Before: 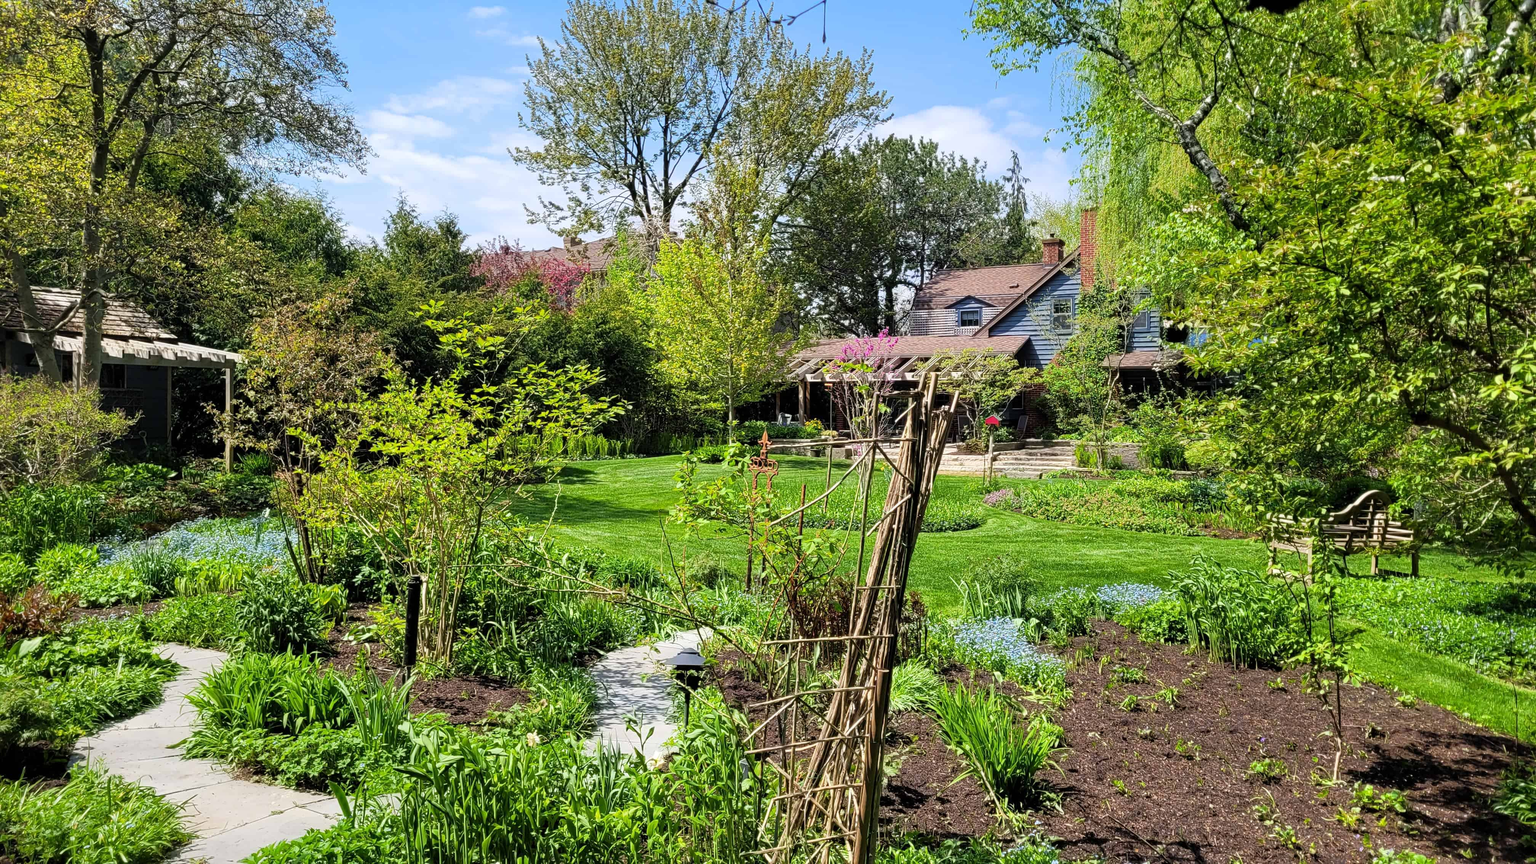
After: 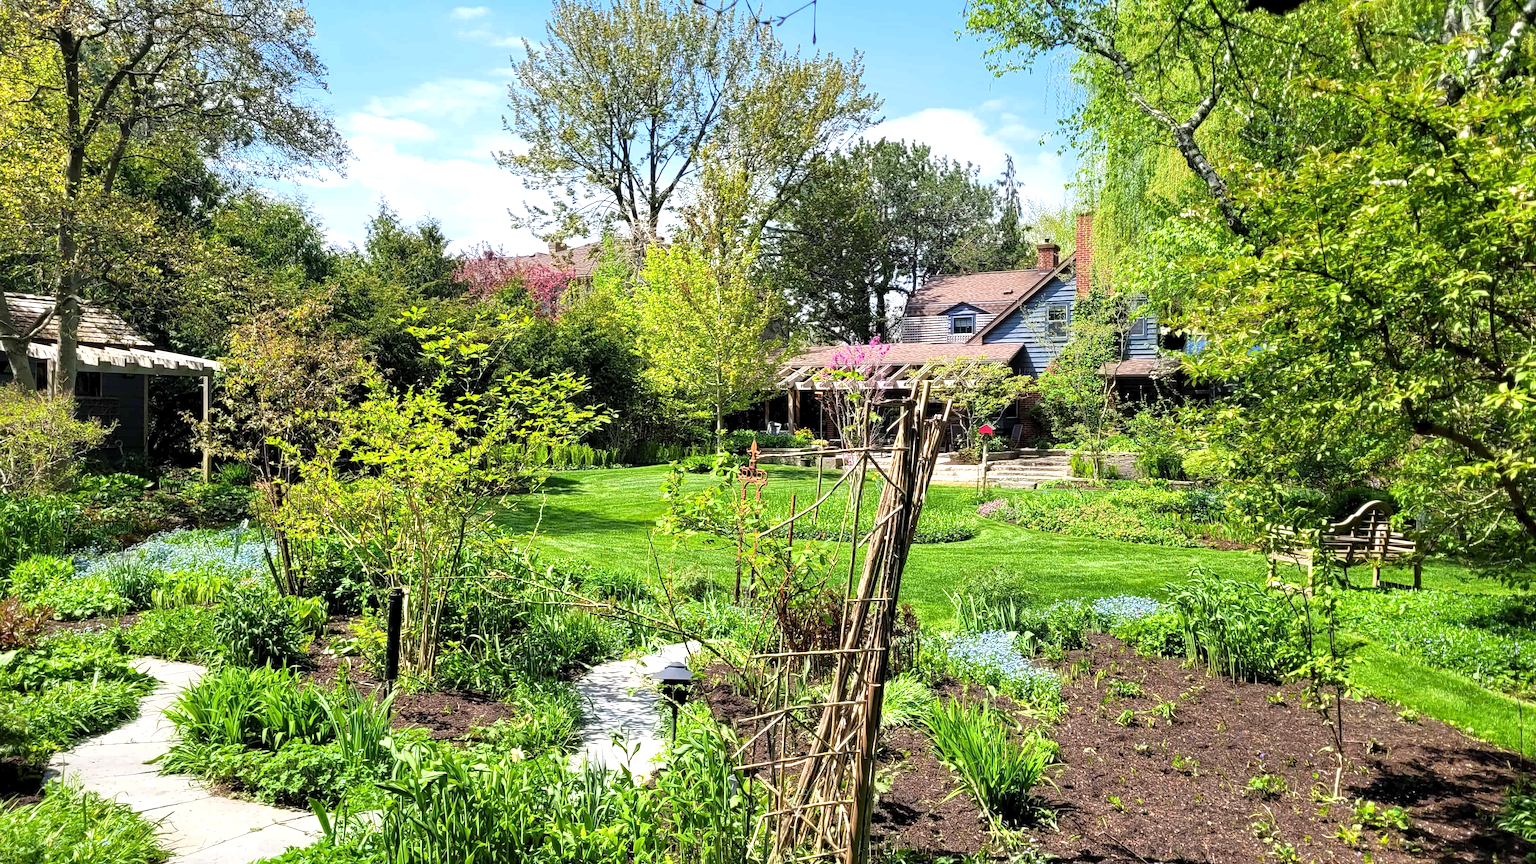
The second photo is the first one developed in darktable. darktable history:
crop: left 1.743%, right 0.268%, bottom 2.011%
exposure: black level correction 0.001, exposure 0.5 EV, compensate exposure bias true, compensate highlight preservation false
